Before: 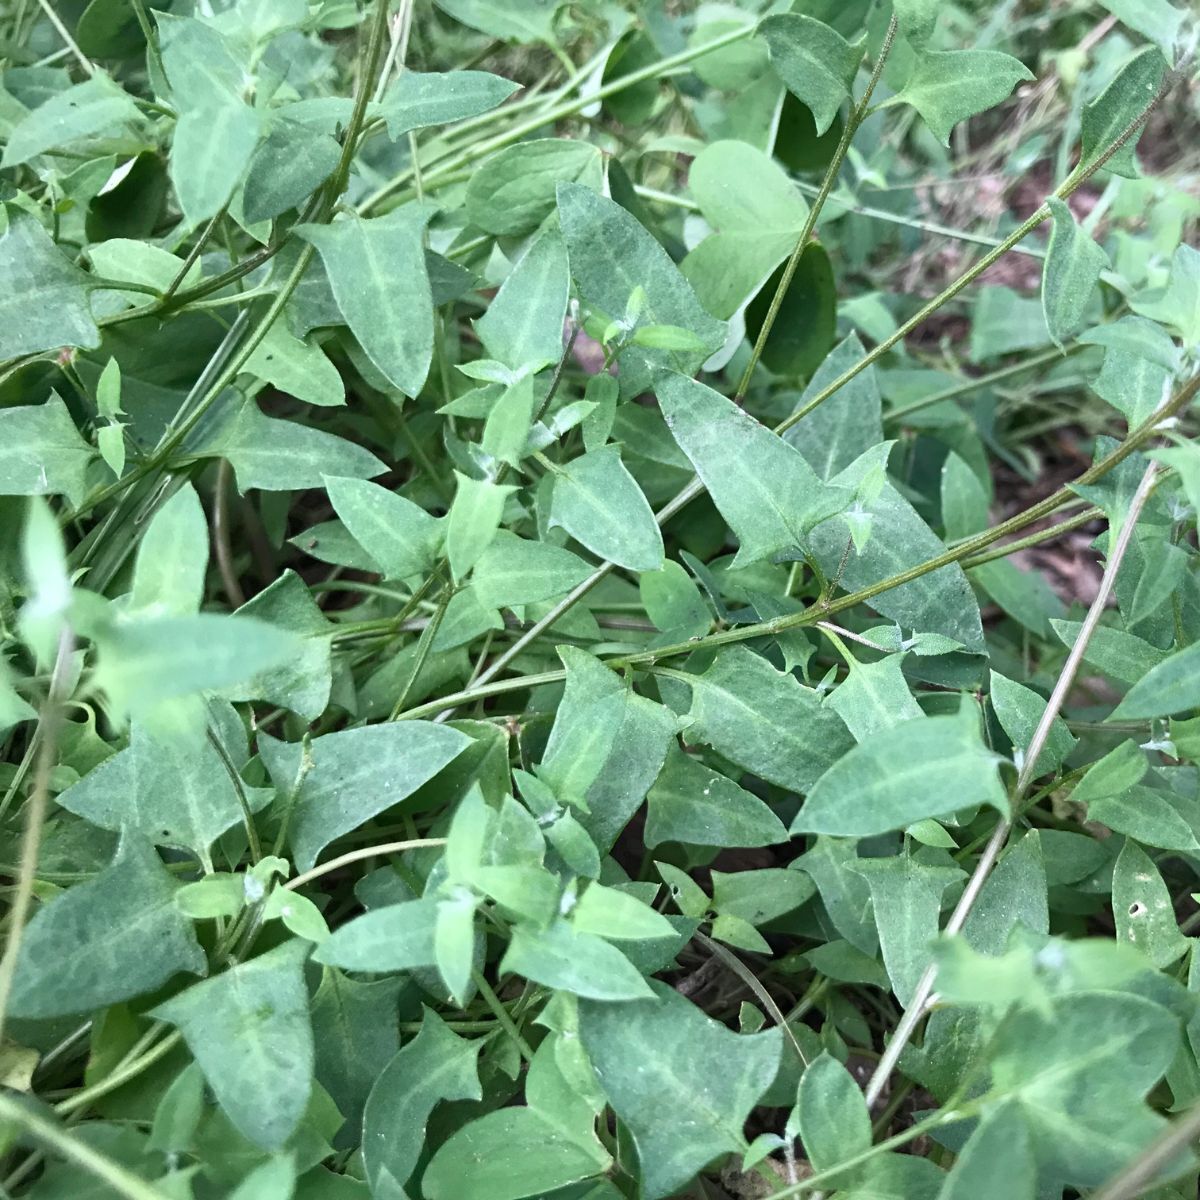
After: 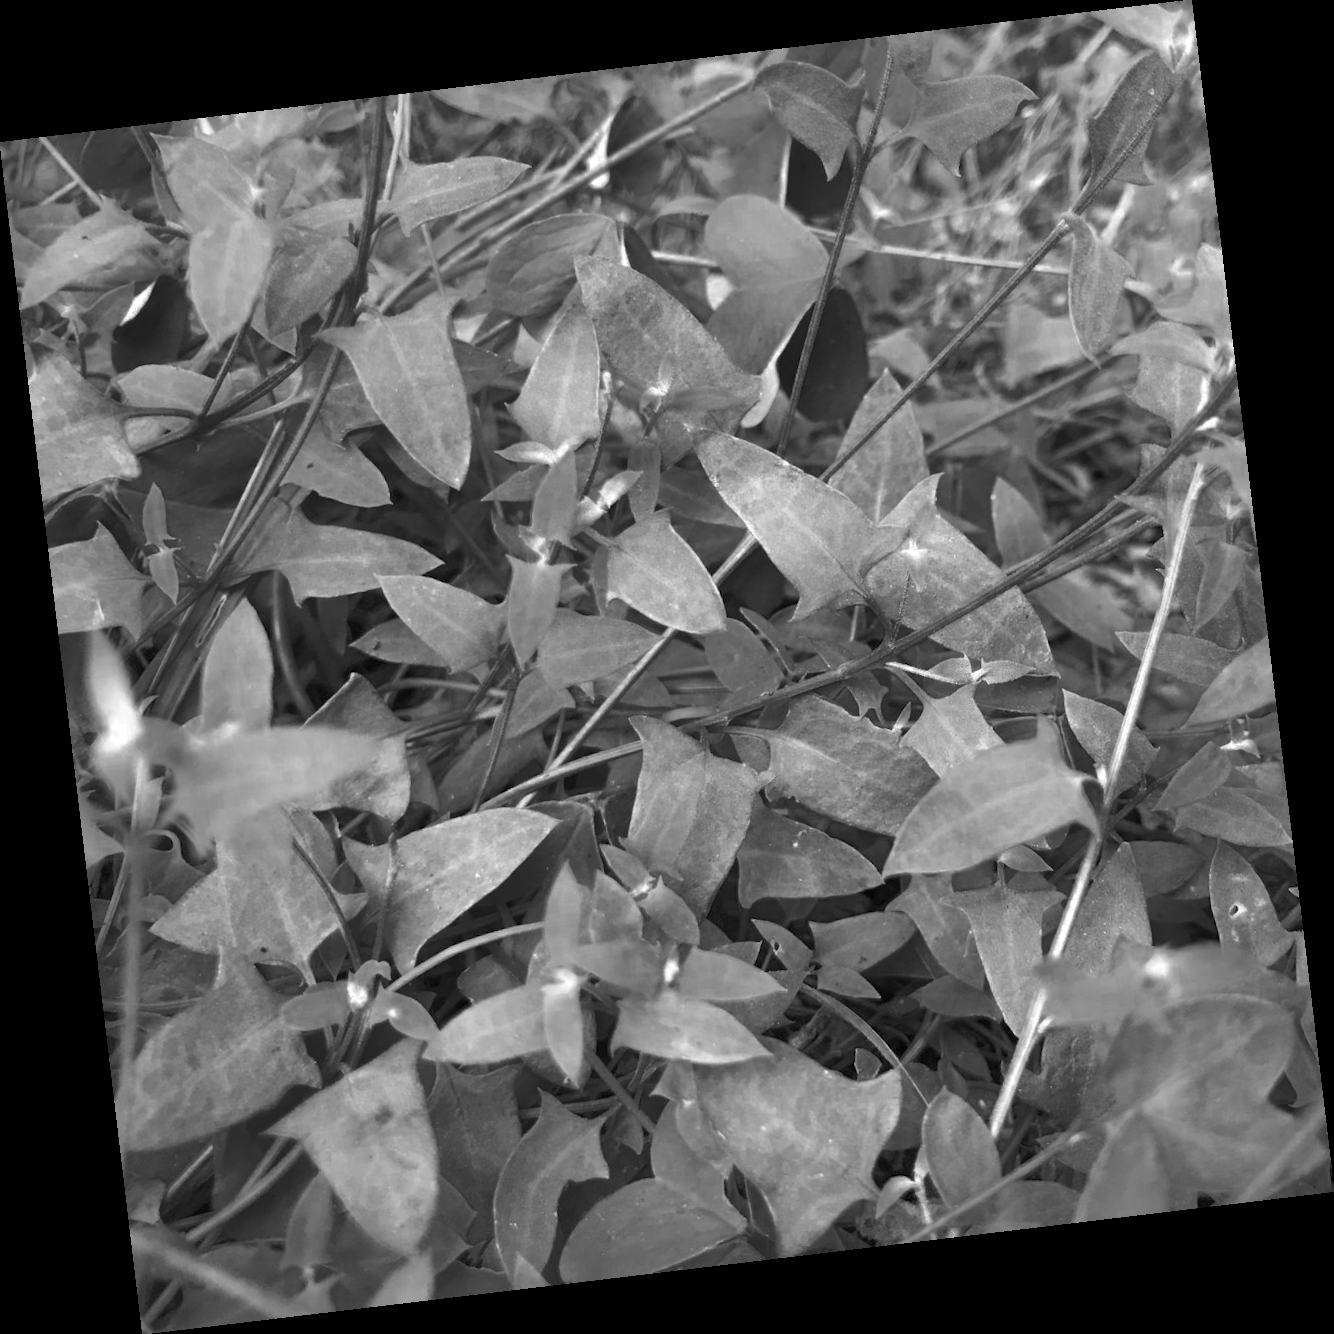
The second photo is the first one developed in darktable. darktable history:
rotate and perspective: rotation -6.83°, automatic cropping off
shadows and highlights: on, module defaults
color zones: curves: ch0 [(0.287, 0.048) (0.493, 0.484) (0.737, 0.816)]; ch1 [(0, 0) (0.143, 0) (0.286, 0) (0.429, 0) (0.571, 0) (0.714, 0) (0.857, 0)]
